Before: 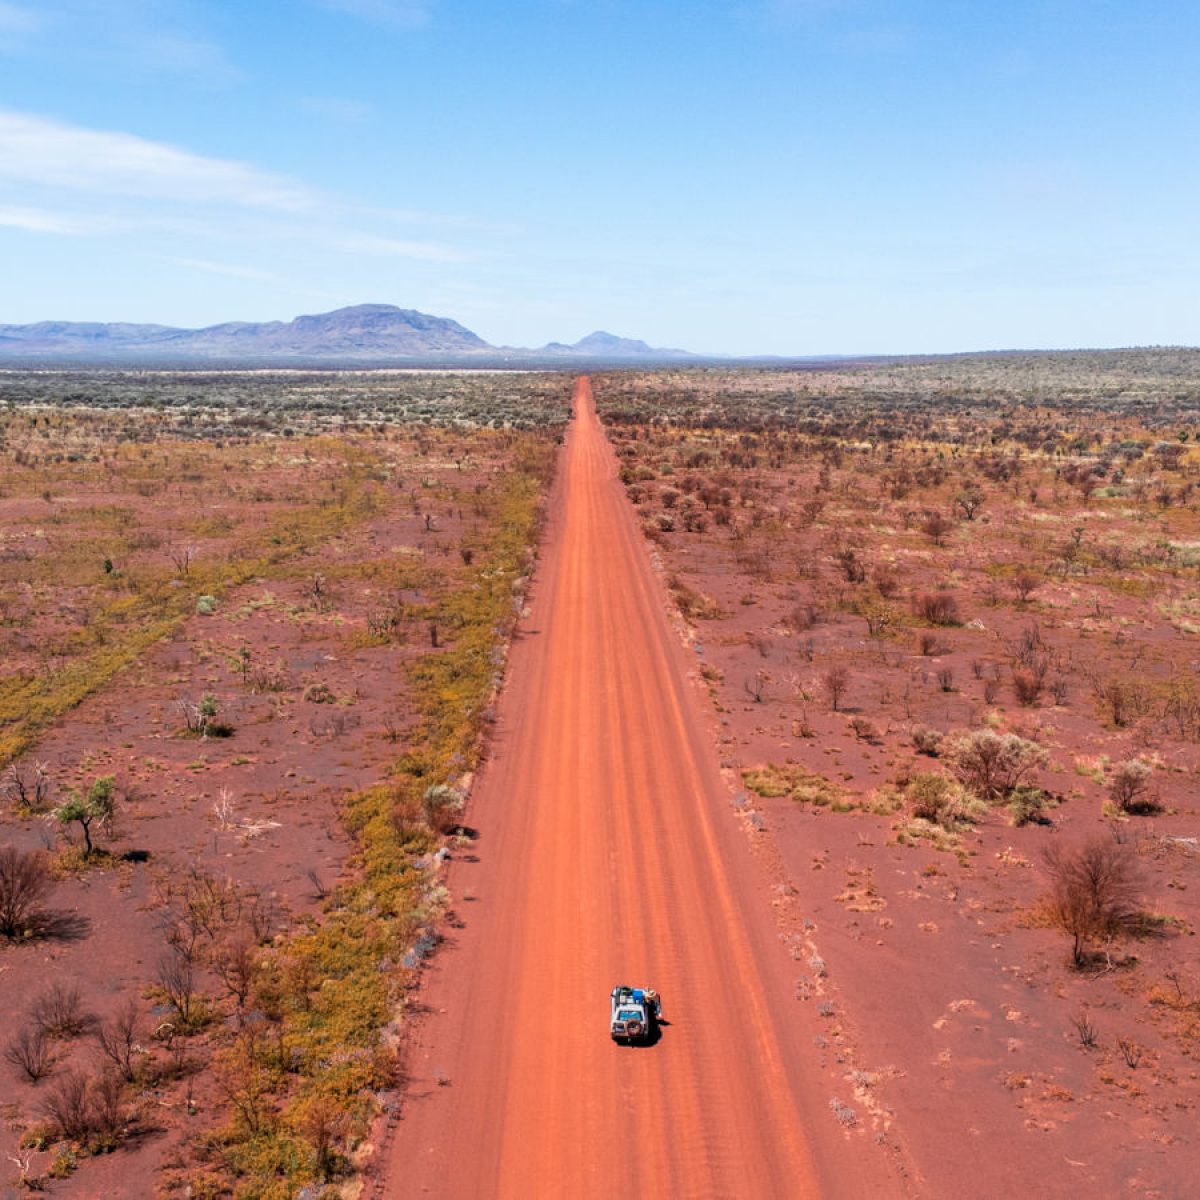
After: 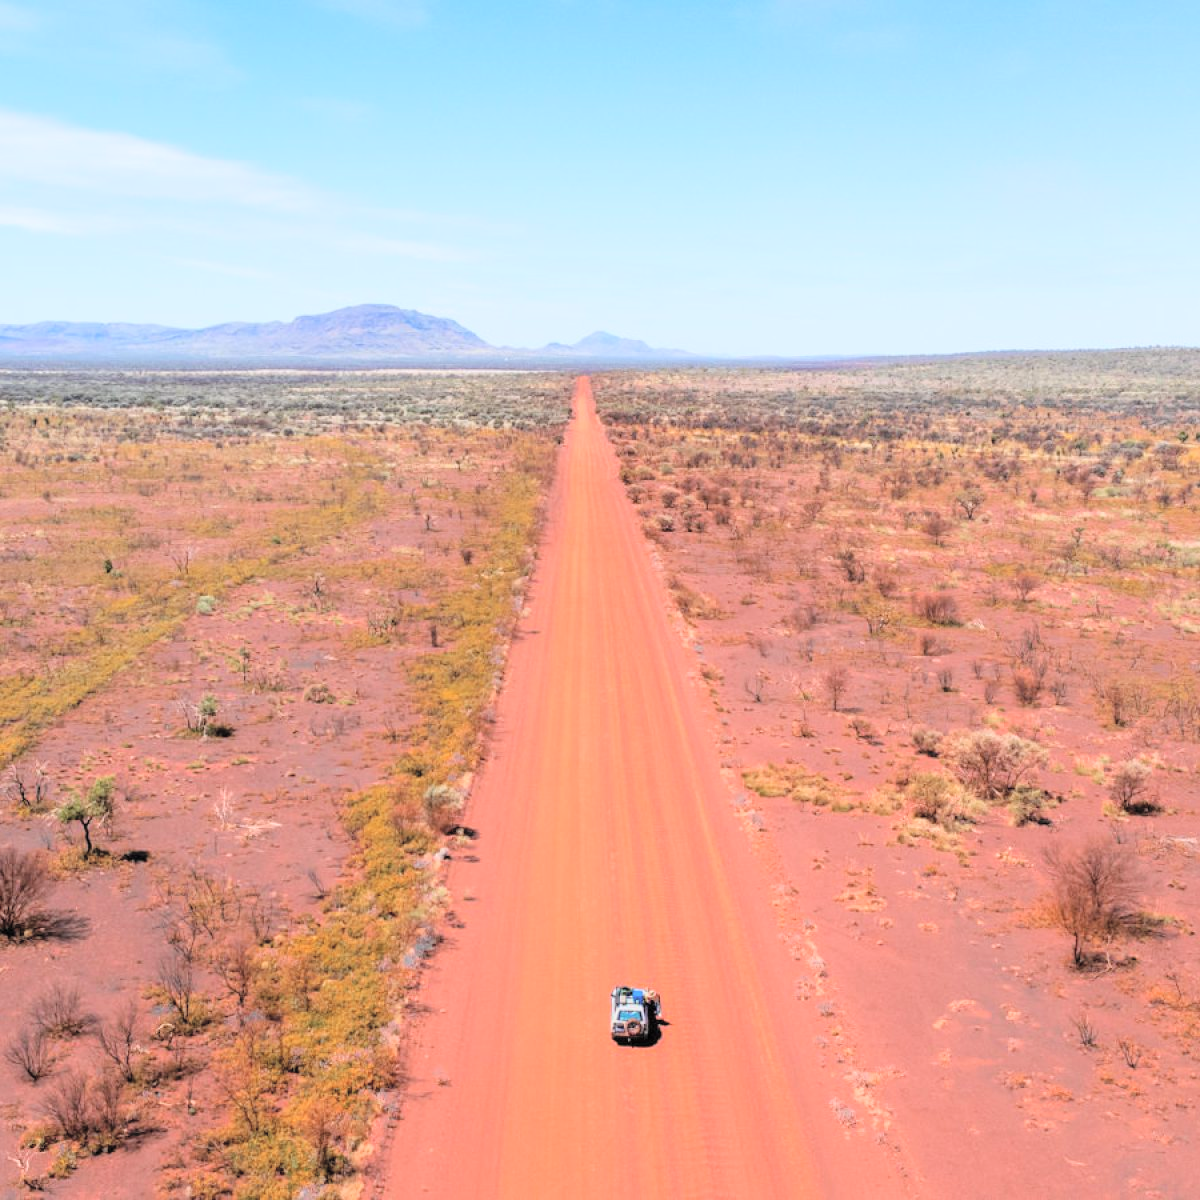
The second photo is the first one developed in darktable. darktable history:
contrast brightness saturation: brightness 0.283
tone curve: curves: ch0 [(0, 0.003) (0.056, 0.041) (0.211, 0.187) (0.482, 0.519) (0.836, 0.864) (0.997, 0.984)]; ch1 [(0, 0) (0.276, 0.206) (0.393, 0.364) (0.482, 0.471) (0.506, 0.5) (0.523, 0.523) (0.572, 0.604) (0.635, 0.665) (0.695, 0.759) (1, 1)]; ch2 [(0, 0) (0.438, 0.456) (0.473, 0.47) (0.503, 0.503) (0.536, 0.527) (0.562, 0.584) (0.612, 0.61) (0.679, 0.72) (1, 1)], color space Lab, linked channels
